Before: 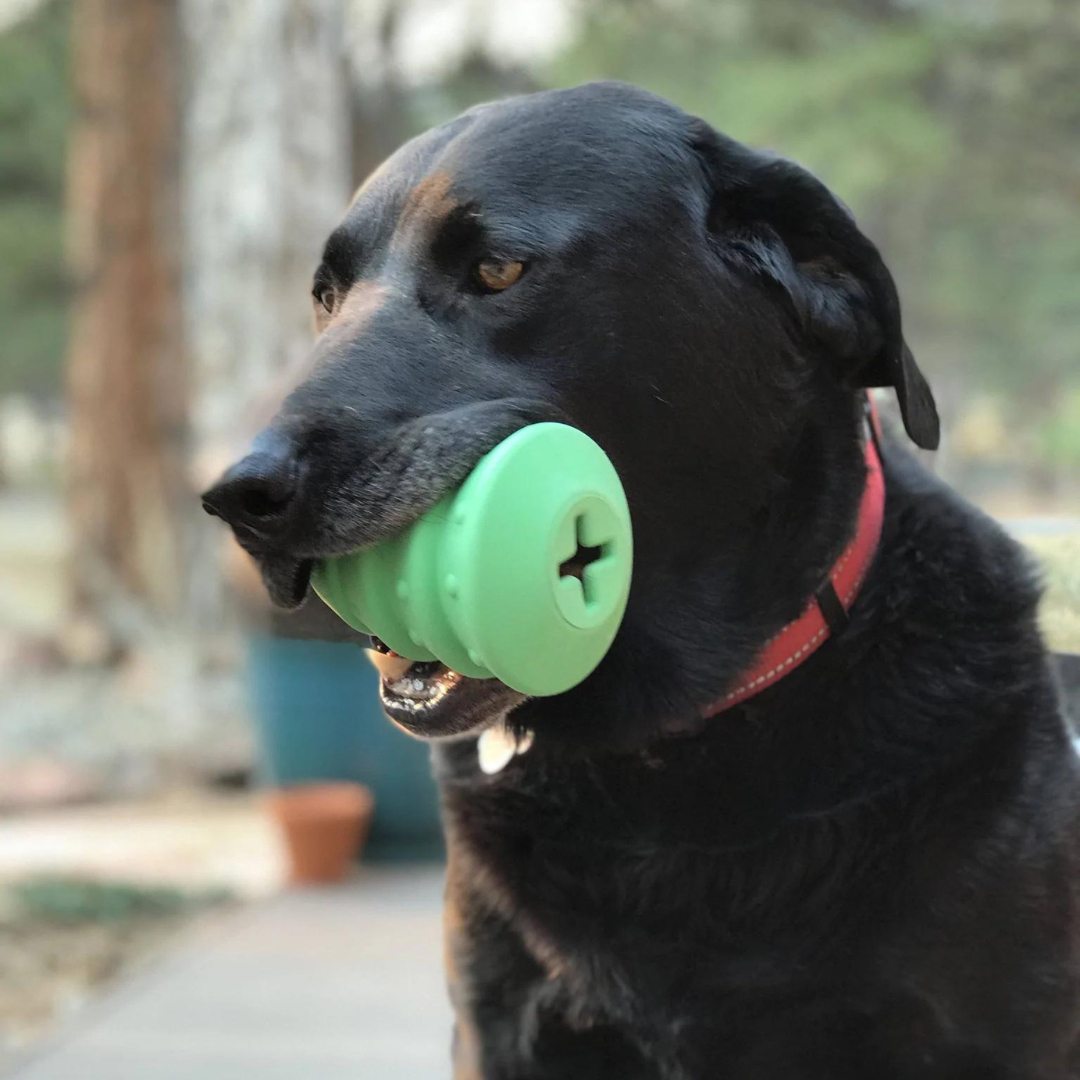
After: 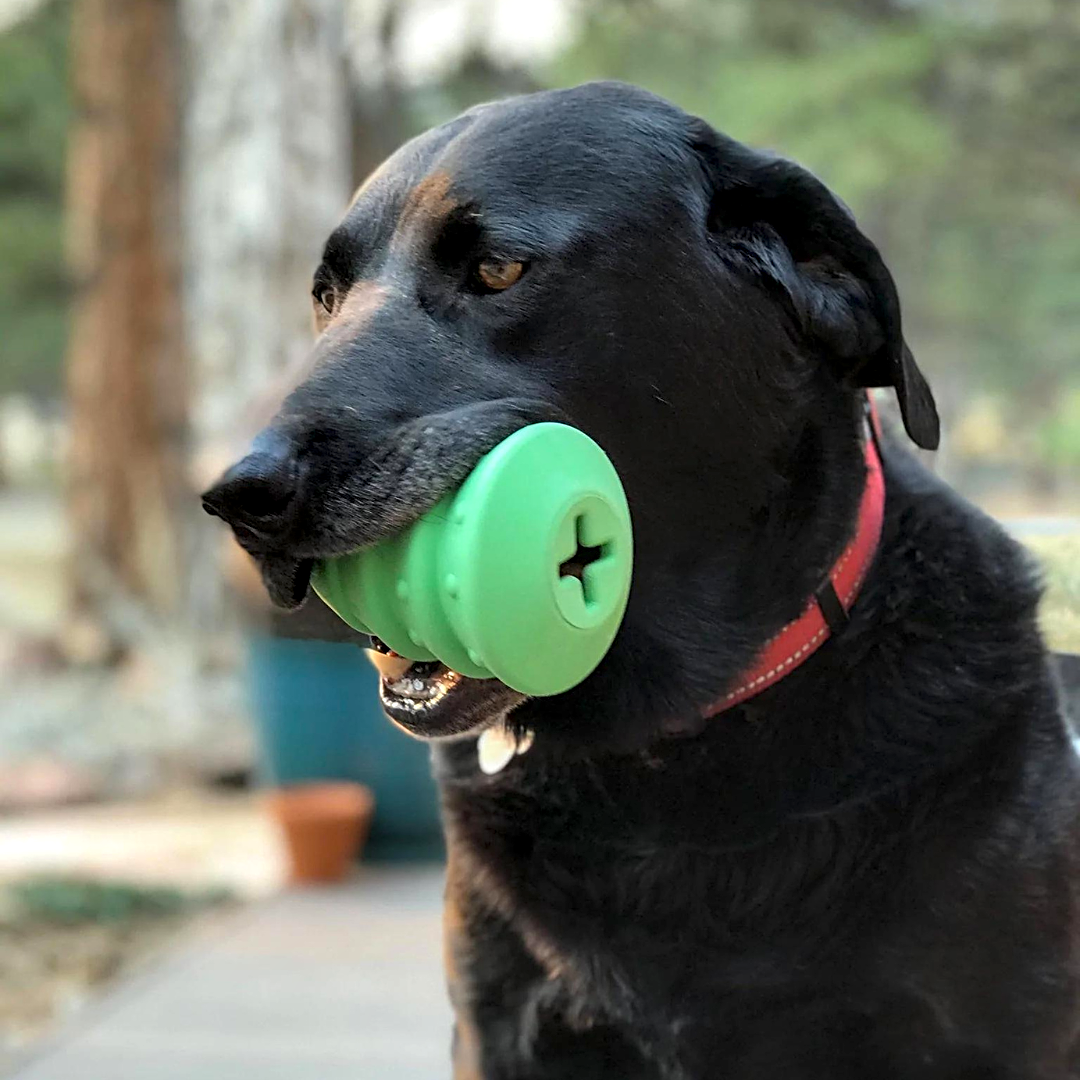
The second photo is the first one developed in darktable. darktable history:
local contrast: highlights 25%, shadows 75%, midtone range 0.75
color balance: output saturation 120%
sharpen: amount 0.55
